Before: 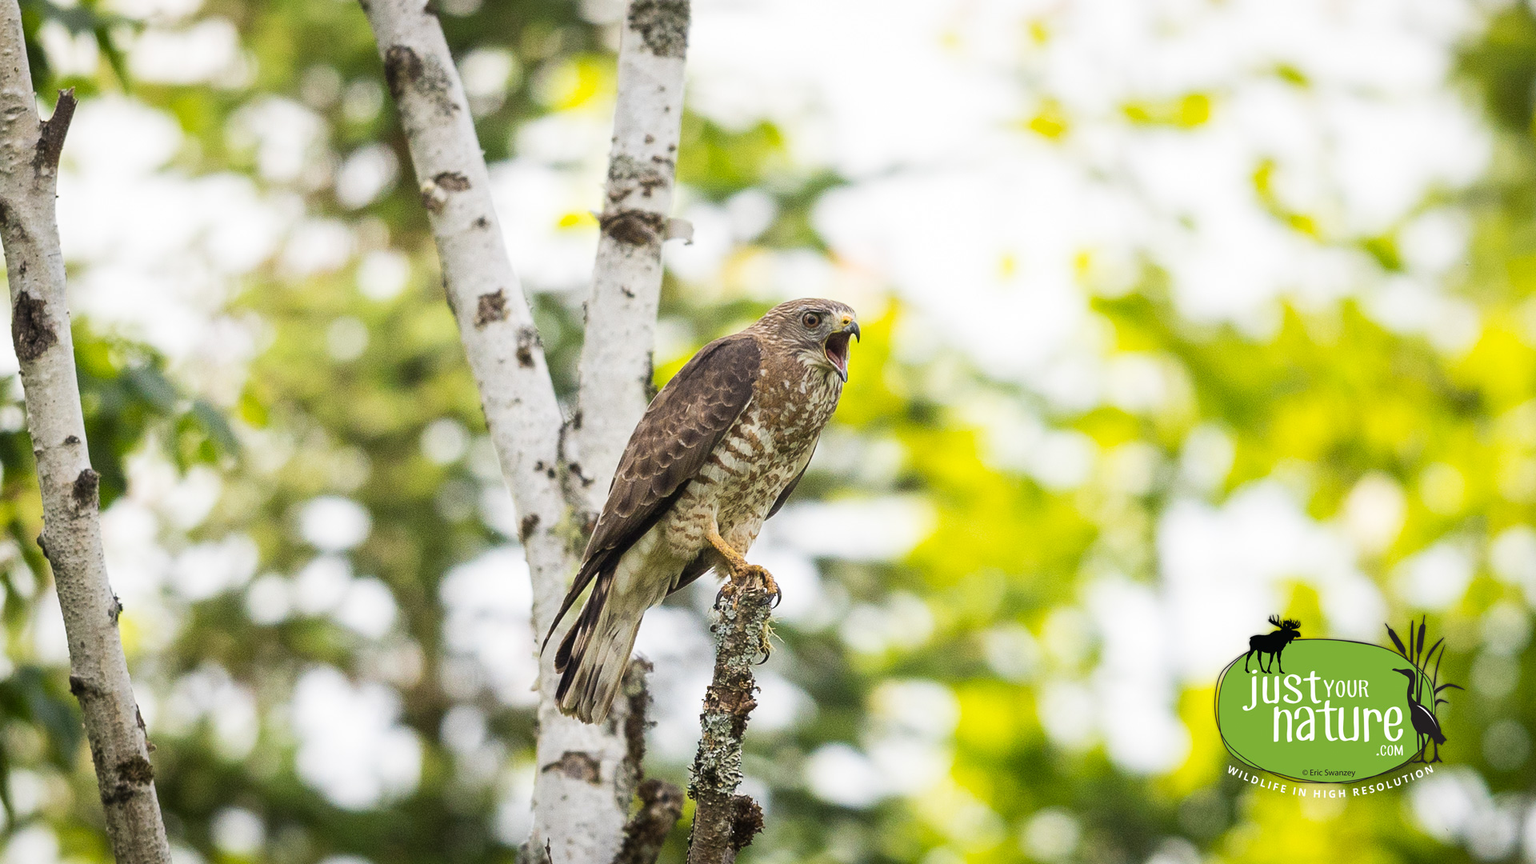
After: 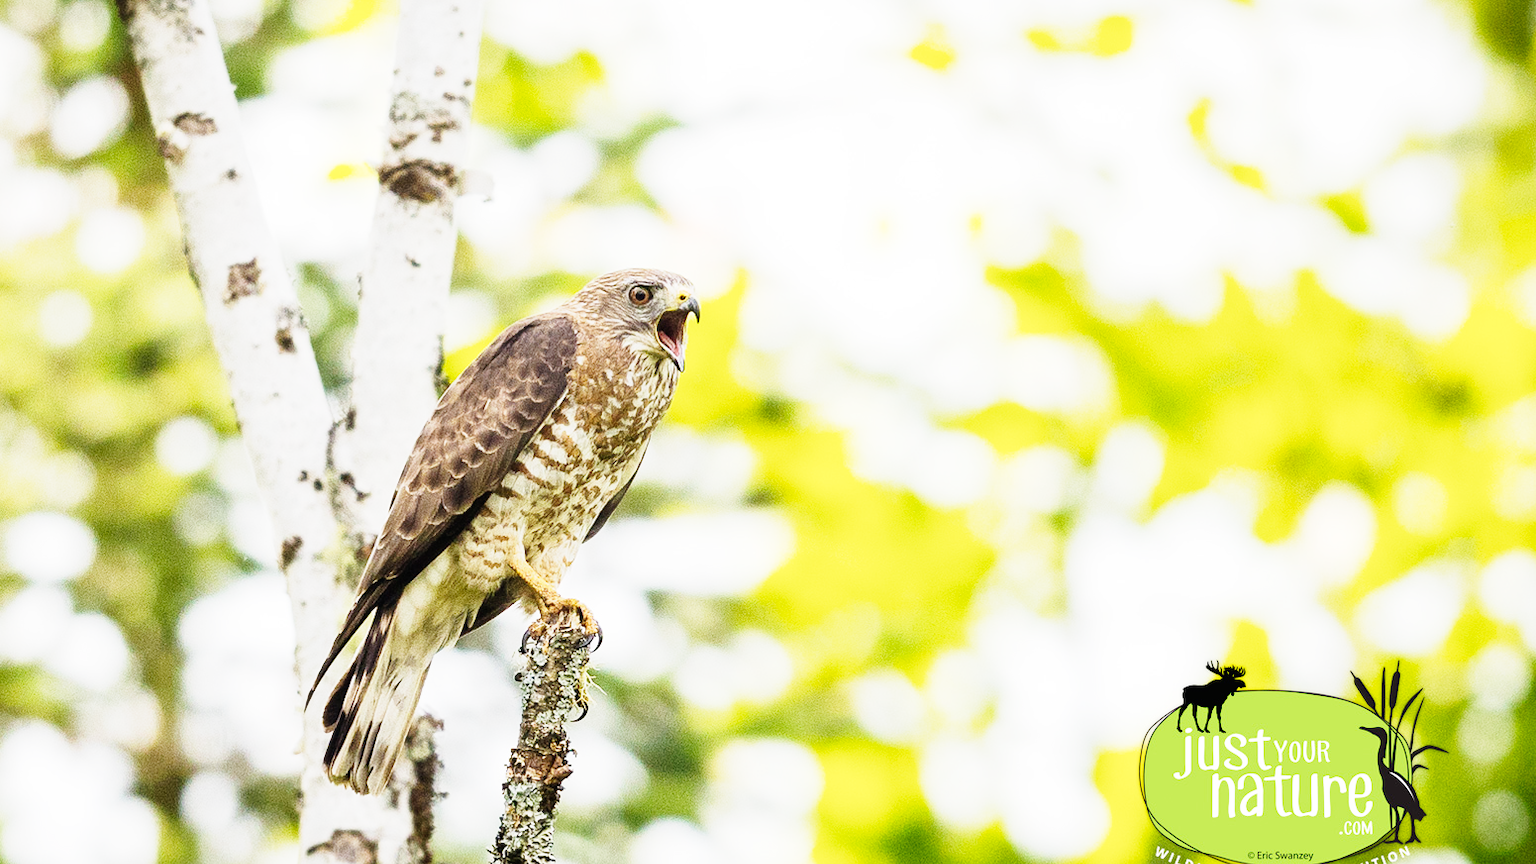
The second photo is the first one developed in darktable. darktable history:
base curve: curves: ch0 [(0, 0) (0, 0.001) (0.001, 0.001) (0.004, 0.002) (0.007, 0.004) (0.015, 0.013) (0.033, 0.045) (0.052, 0.096) (0.075, 0.17) (0.099, 0.241) (0.163, 0.42) (0.219, 0.55) (0.259, 0.616) (0.327, 0.722) (0.365, 0.765) (0.522, 0.873) (0.547, 0.881) (0.689, 0.919) (0.826, 0.952) (1, 1)], preserve colors none
crop: left 19.205%, top 9.534%, right 0%, bottom 9.563%
